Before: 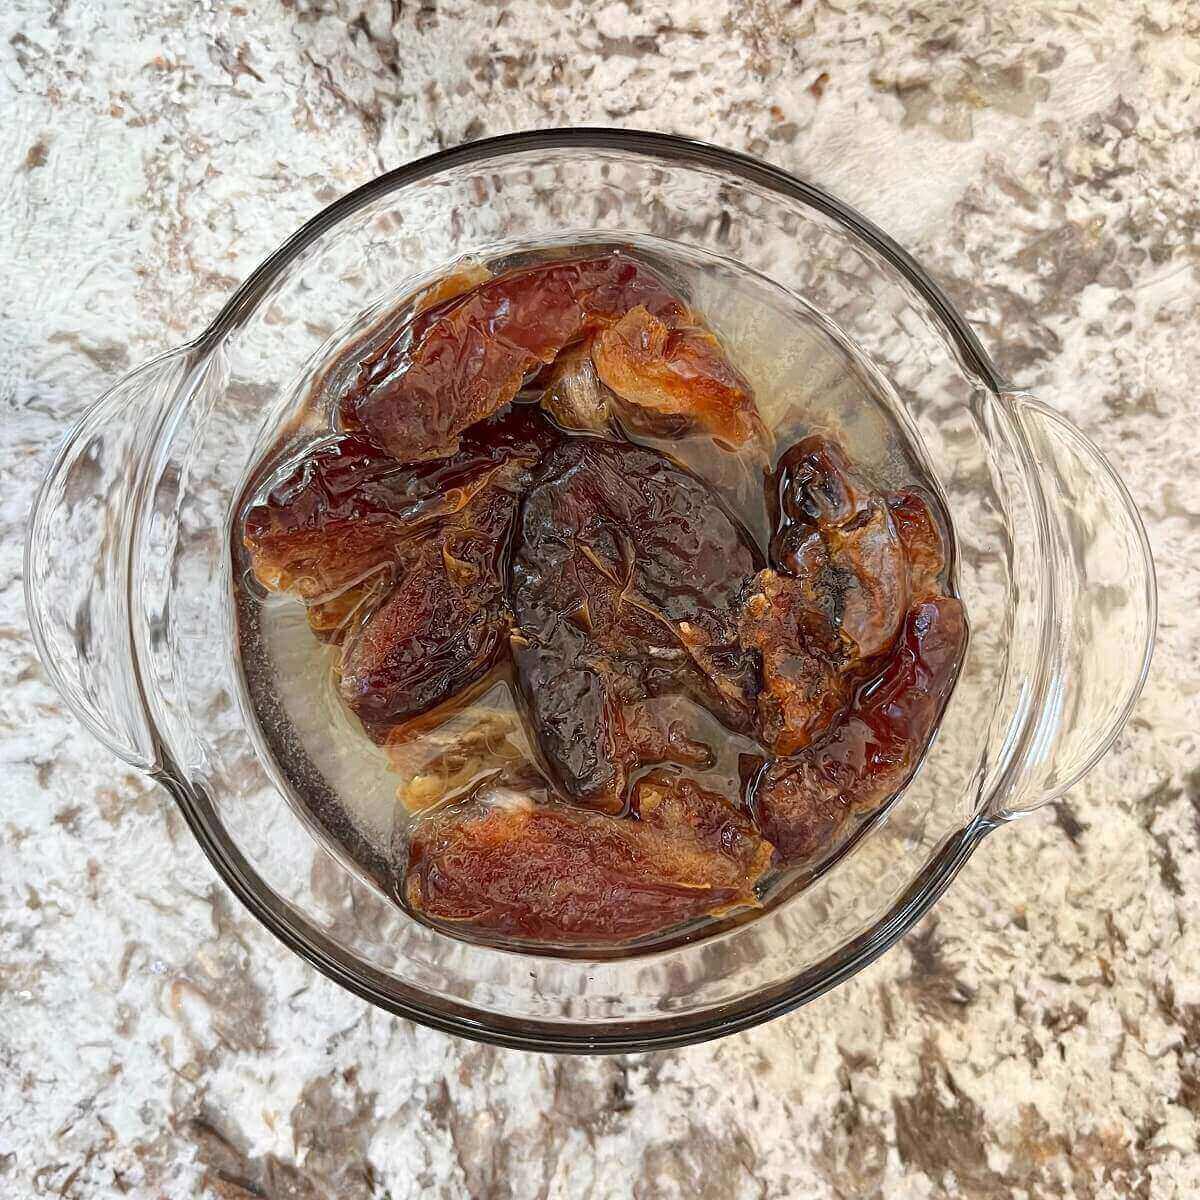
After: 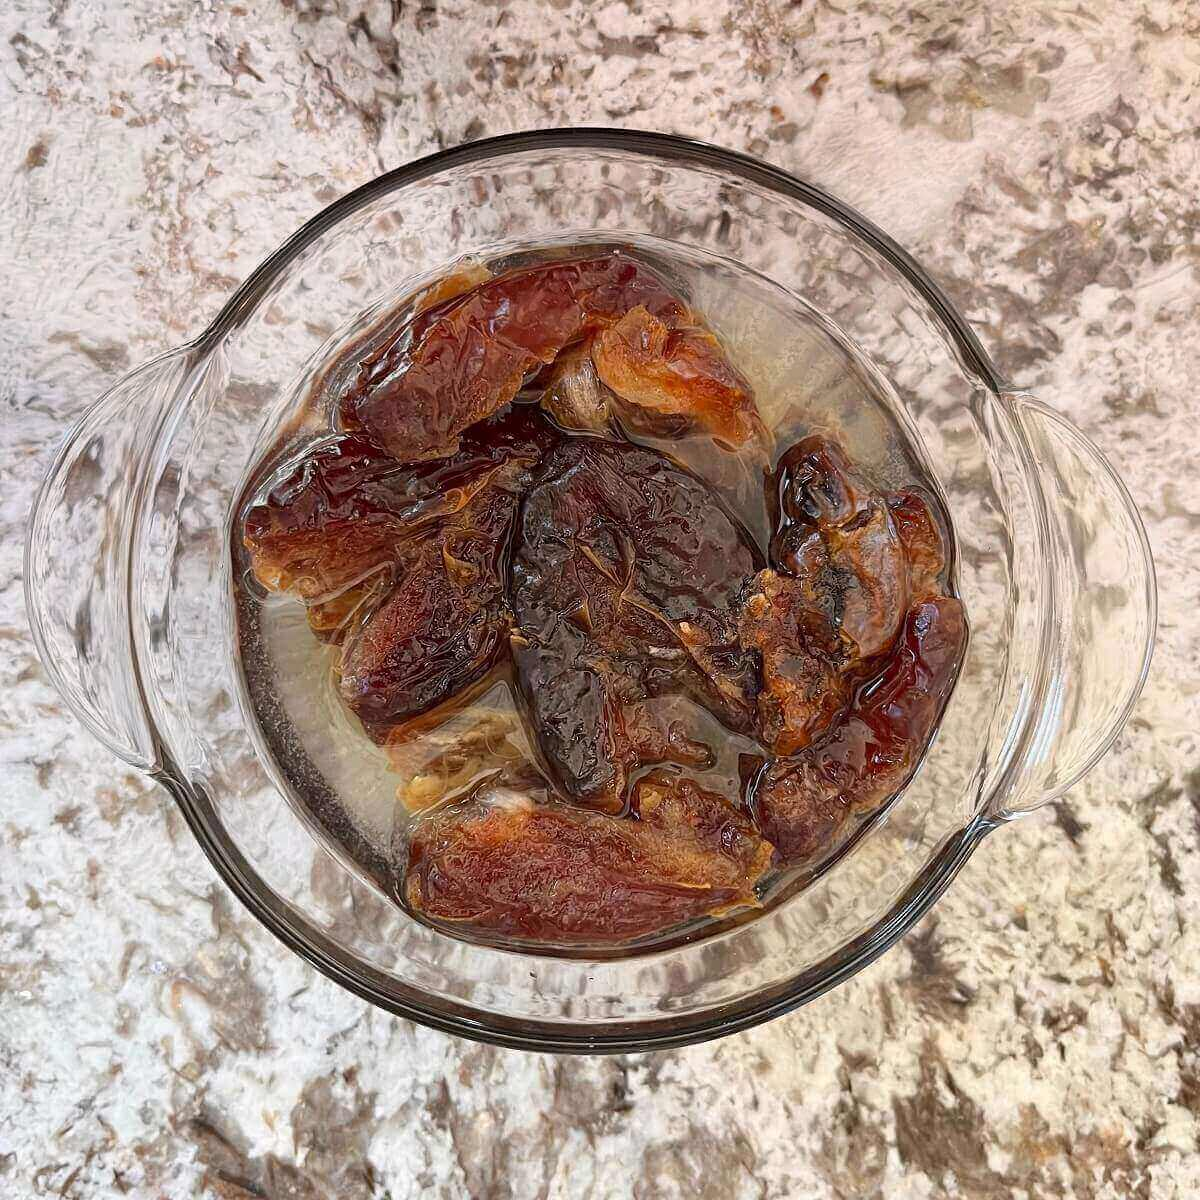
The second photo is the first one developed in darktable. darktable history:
contrast equalizer: y [[0.5 ×6], [0.5 ×6], [0.5, 0.5, 0.501, 0.545, 0.707, 0.863], [0 ×6], [0 ×6]]
graduated density: density 0.38 EV, hardness 21%, rotation -6.11°, saturation 32%
